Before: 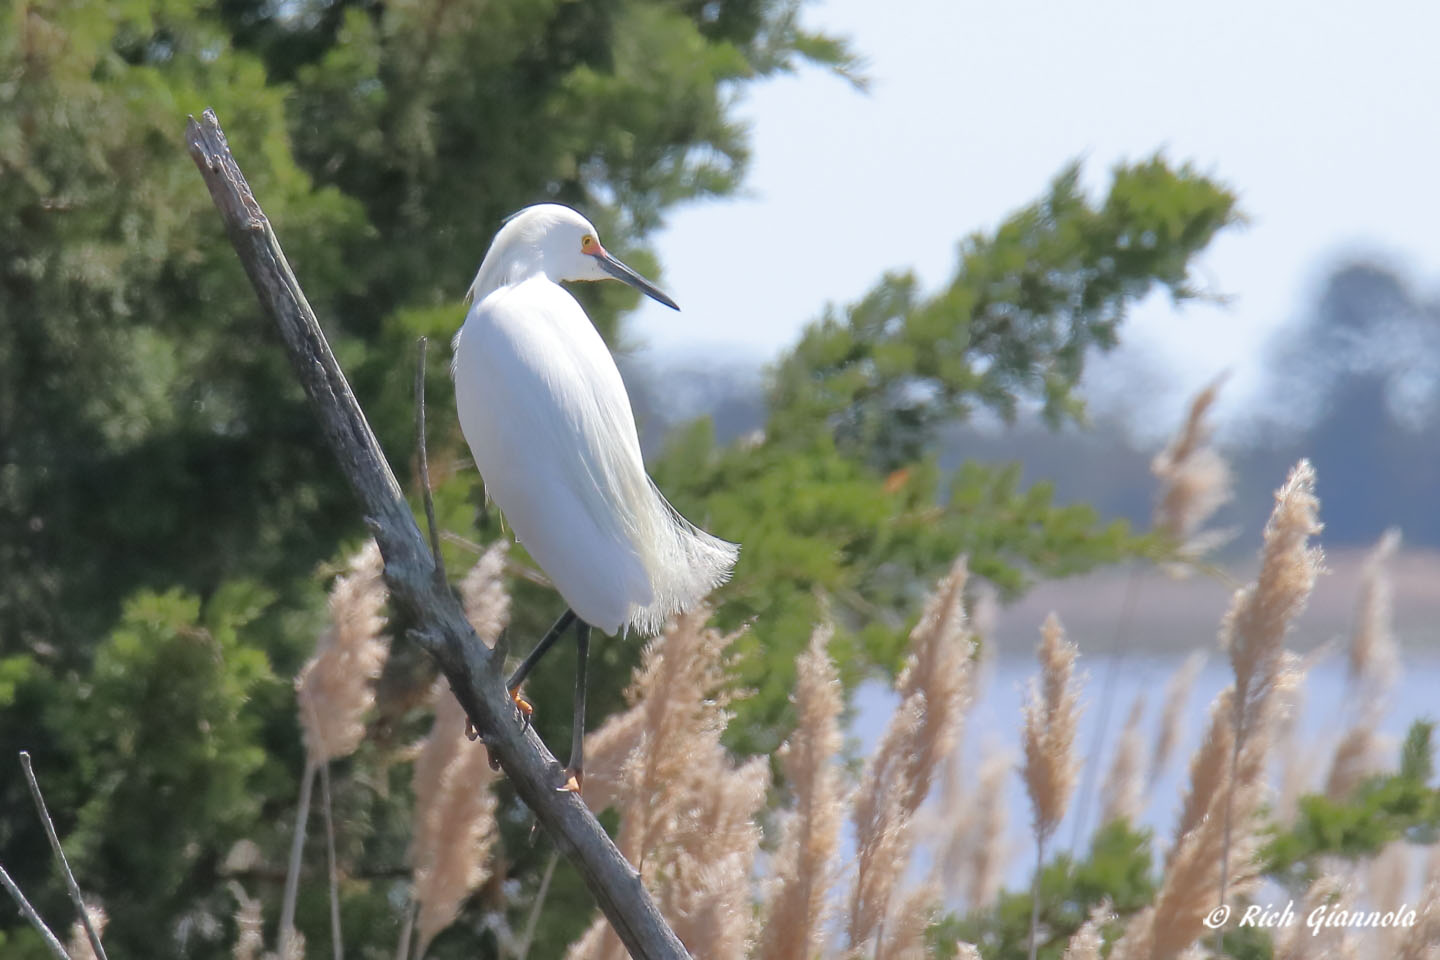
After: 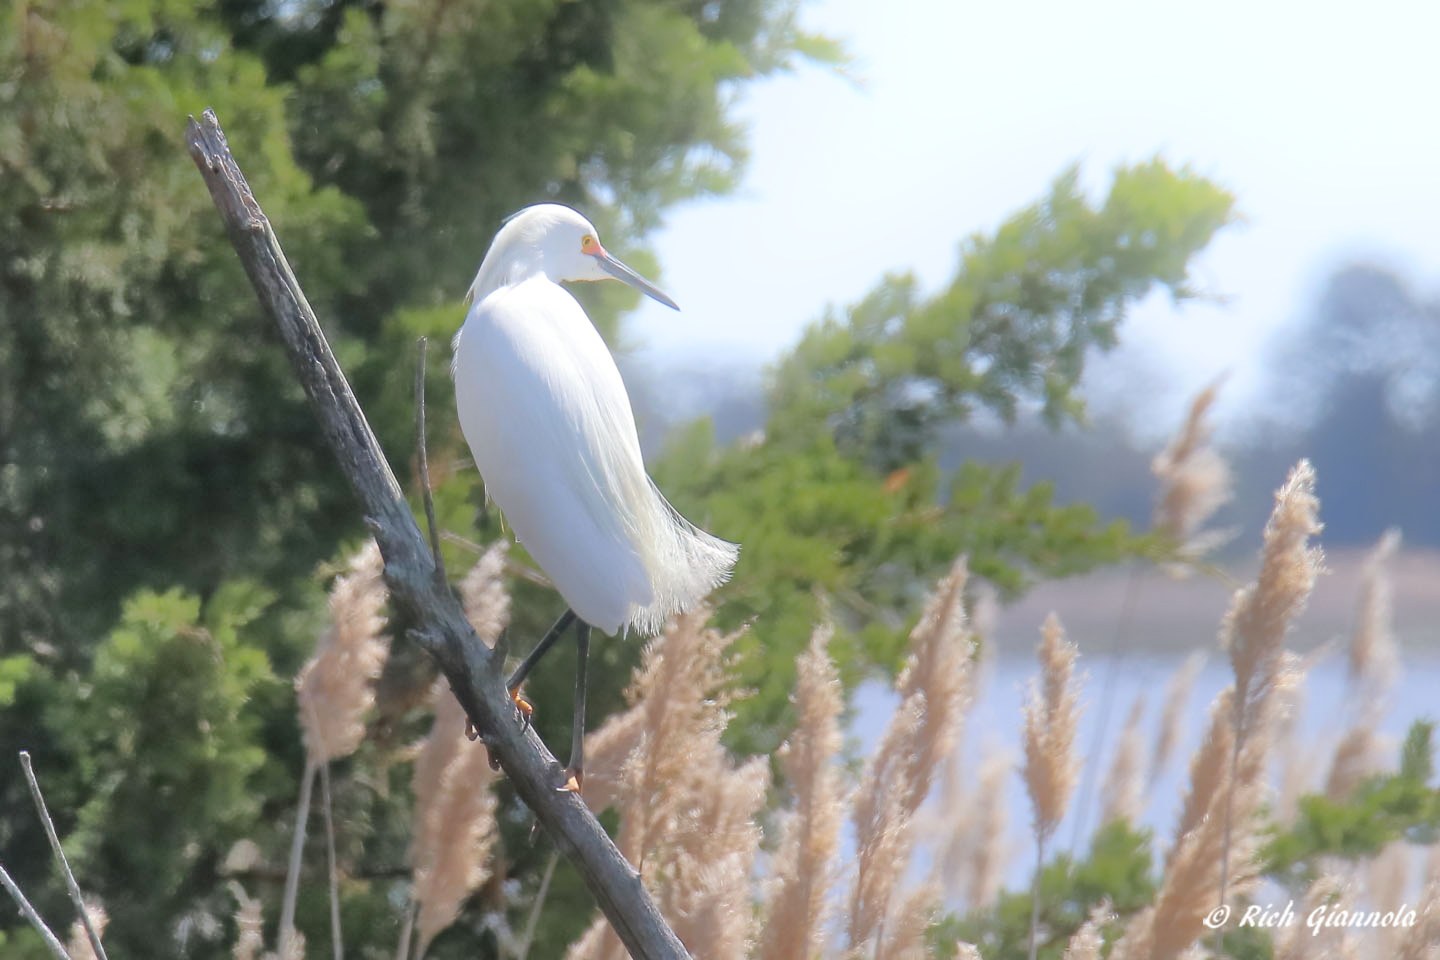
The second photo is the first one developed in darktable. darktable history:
bloom: threshold 82.5%, strength 16.25%
shadows and highlights: shadows 60, soften with gaussian
